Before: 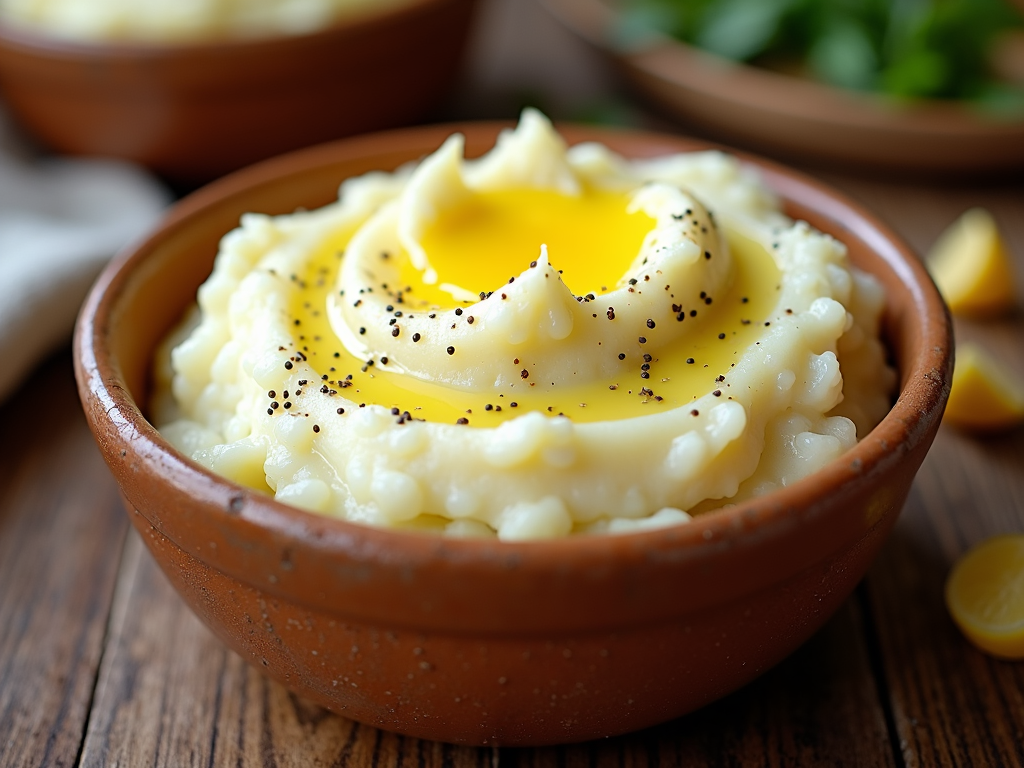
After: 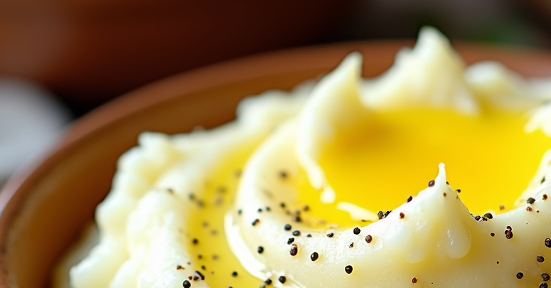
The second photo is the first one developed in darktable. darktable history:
crop: left 10.029%, top 10.614%, right 36.073%, bottom 51.804%
